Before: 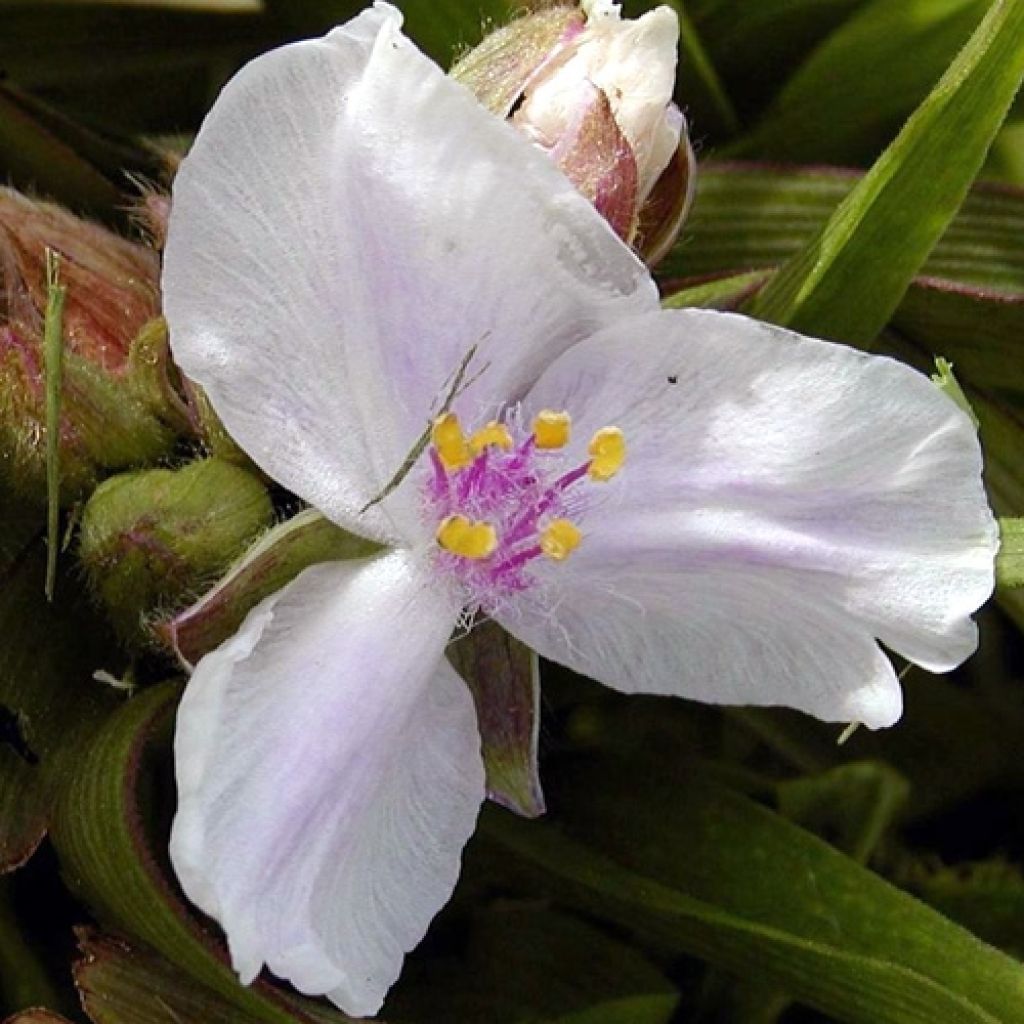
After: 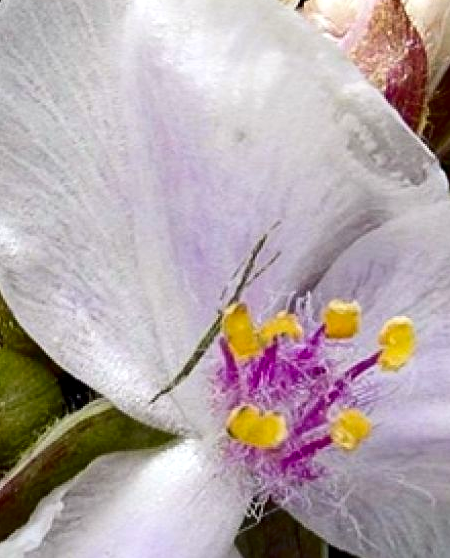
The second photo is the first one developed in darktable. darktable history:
contrast brightness saturation: contrast 0.211, brightness -0.105, saturation 0.206
local contrast: highlights 101%, shadows 100%, detail 119%, midtone range 0.2
crop: left 20.531%, top 10.782%, right 35.444%, bottom 34.678%
